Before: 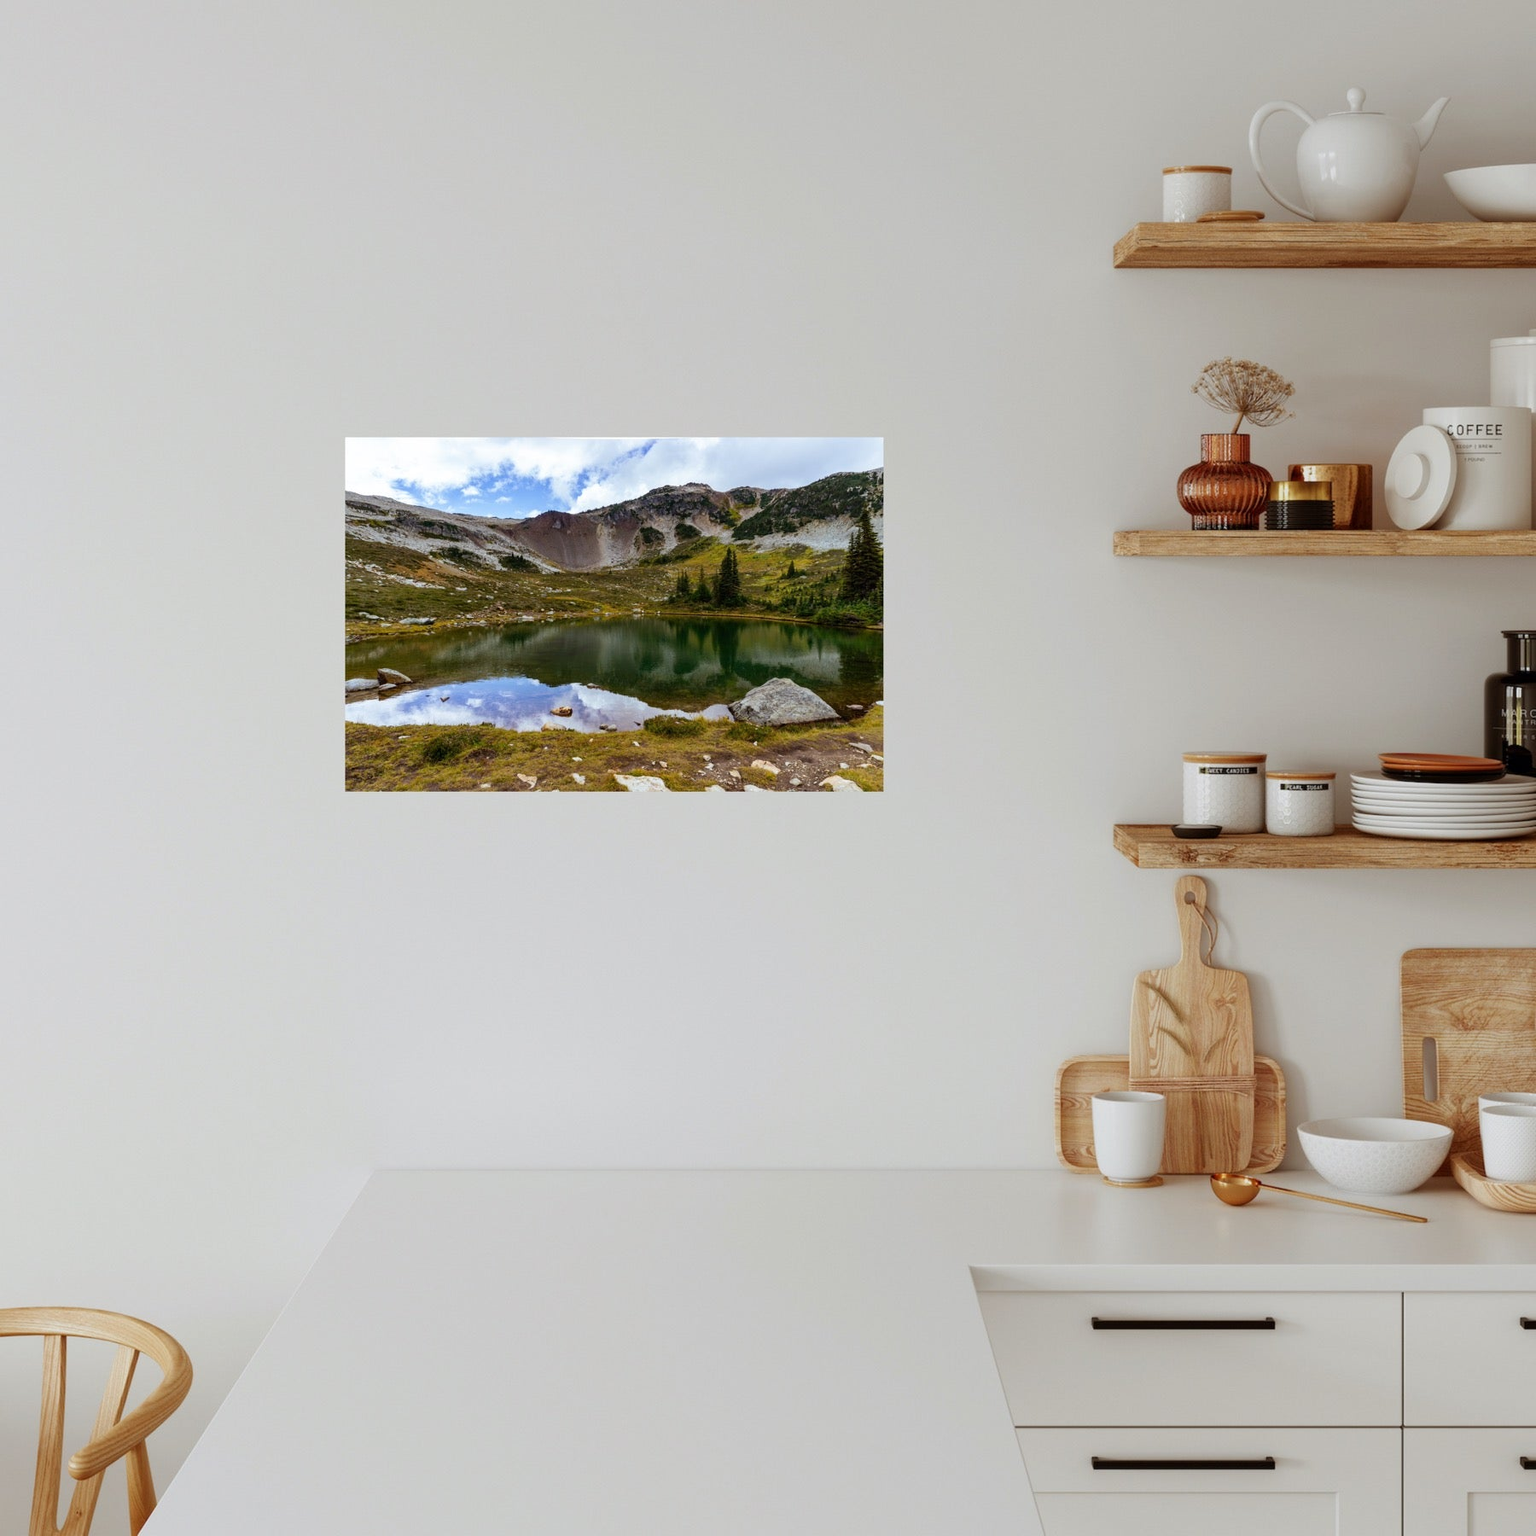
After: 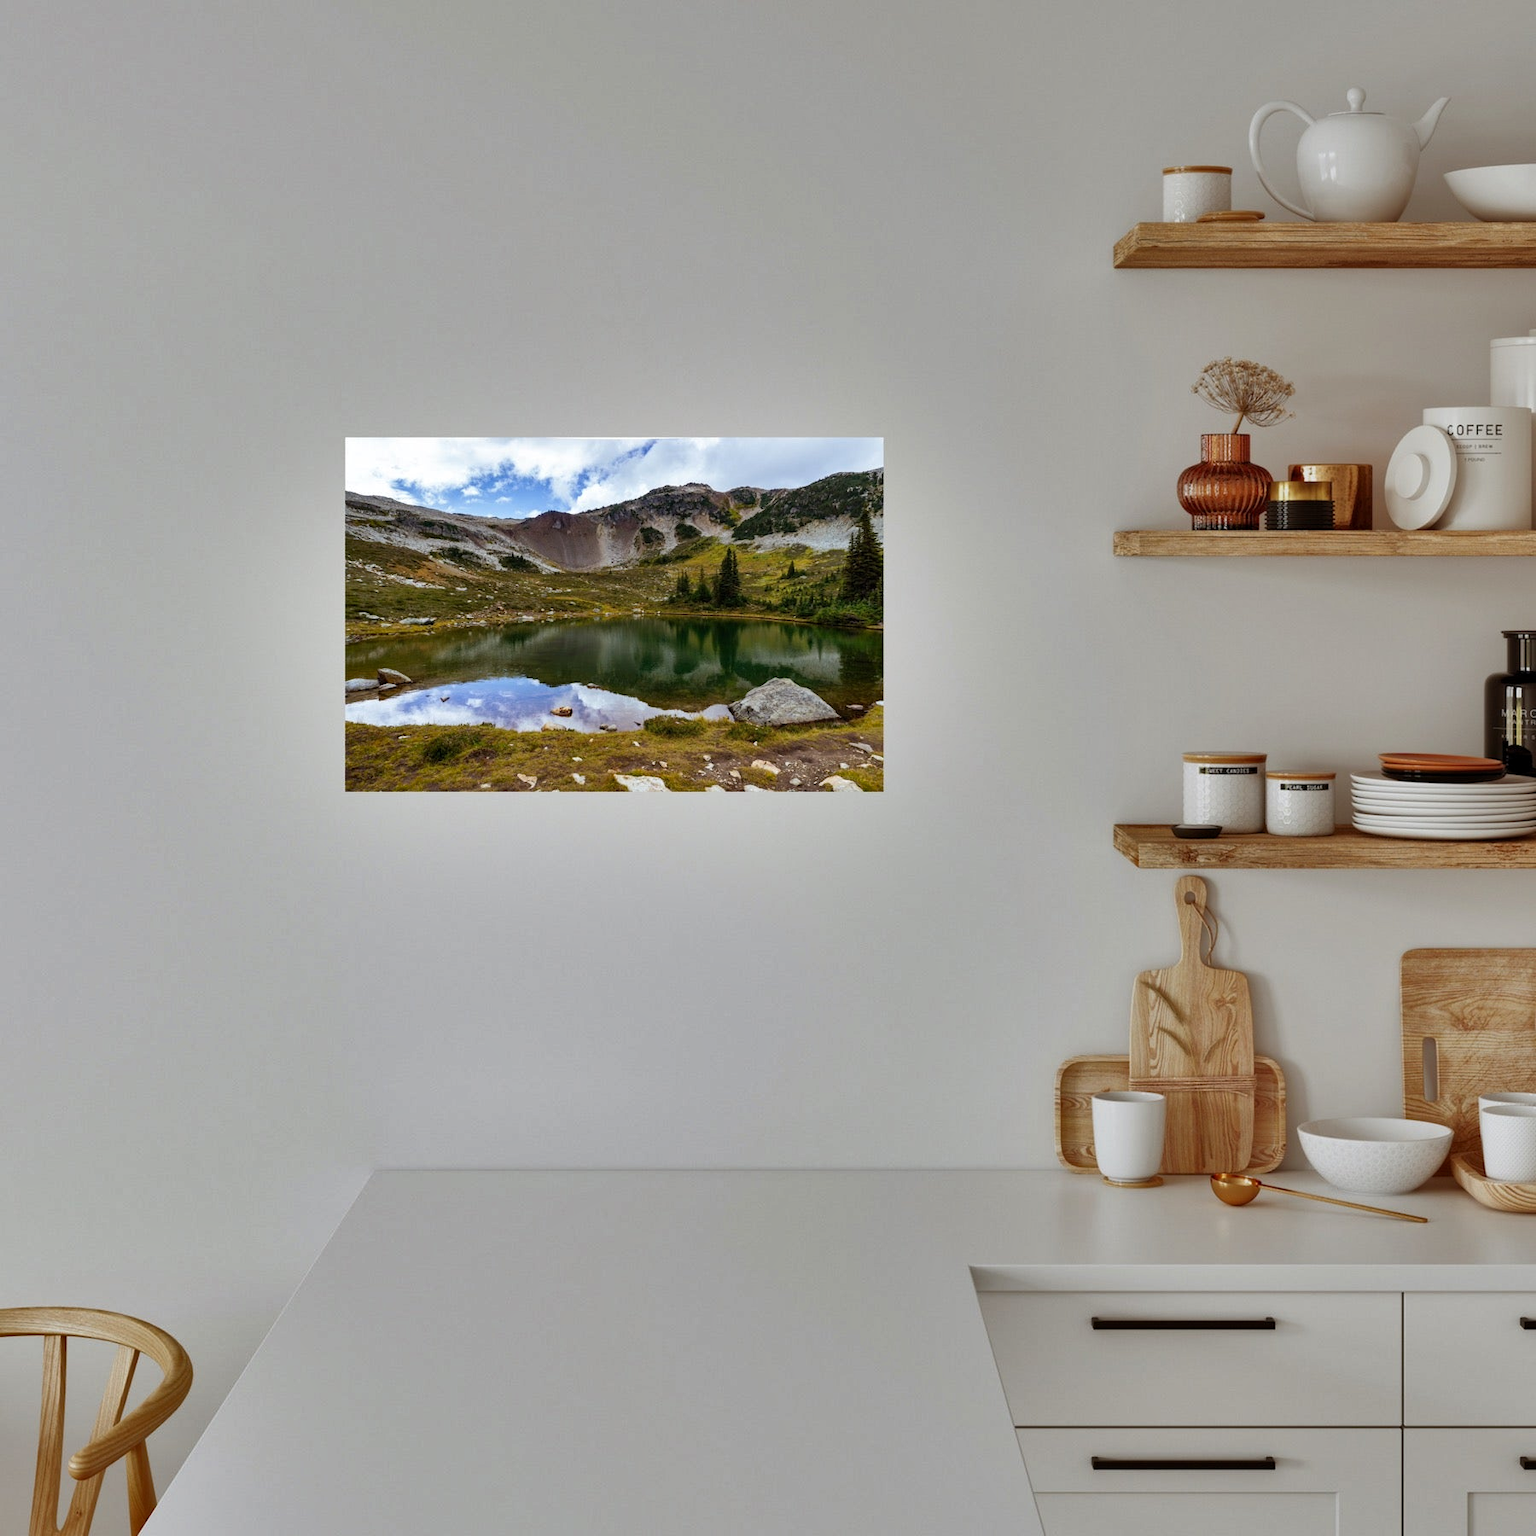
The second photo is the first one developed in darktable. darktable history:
shadows and highlights: radius 100.41, shadows 50.55, highlights -64.36, highlights color adjustment 49.82%, soften with gaussian
levels: mode automatic, black 0.023%, white 99.97%, levels [0.062, 0.494, 0.925]
